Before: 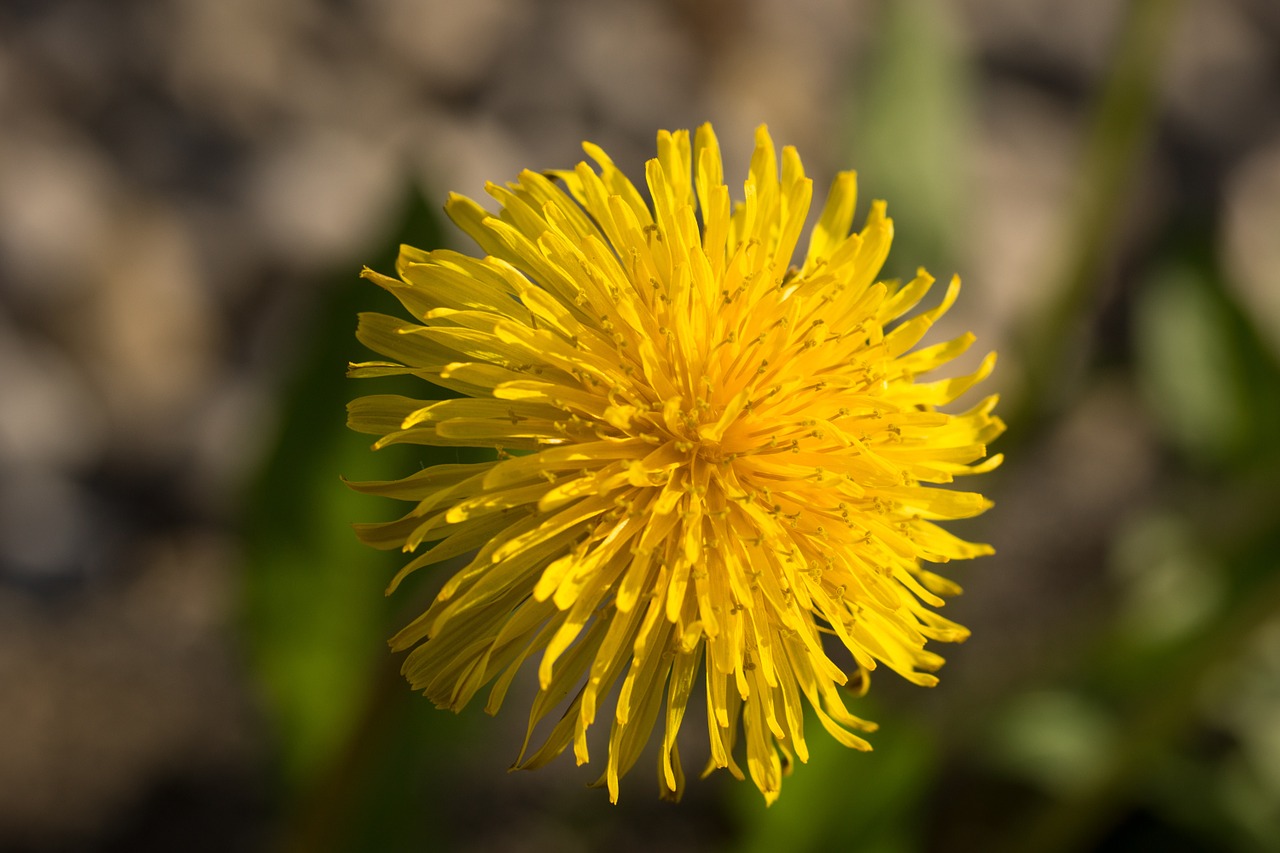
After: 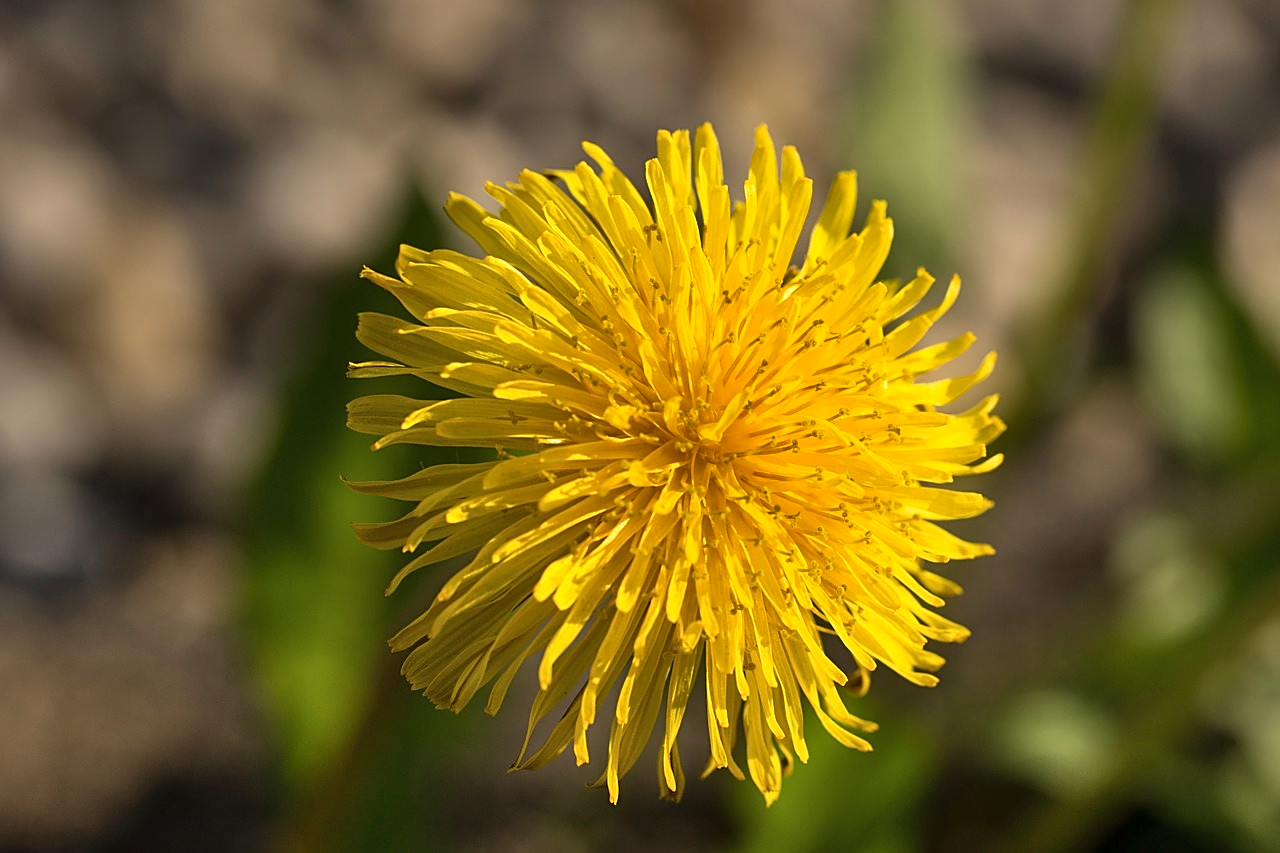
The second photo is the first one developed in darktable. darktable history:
exposure: exposure 0.124 EV, compensate exposure bias true, compensate highlight preservation false
shadows and highlights: soften with gaussian
sharpen: on, module defaults
tone equalizer: -8 EV -0.589 EV, smoothing diameter 24.89%, edges refinement/feathering 12.27, preserve details guided filter
